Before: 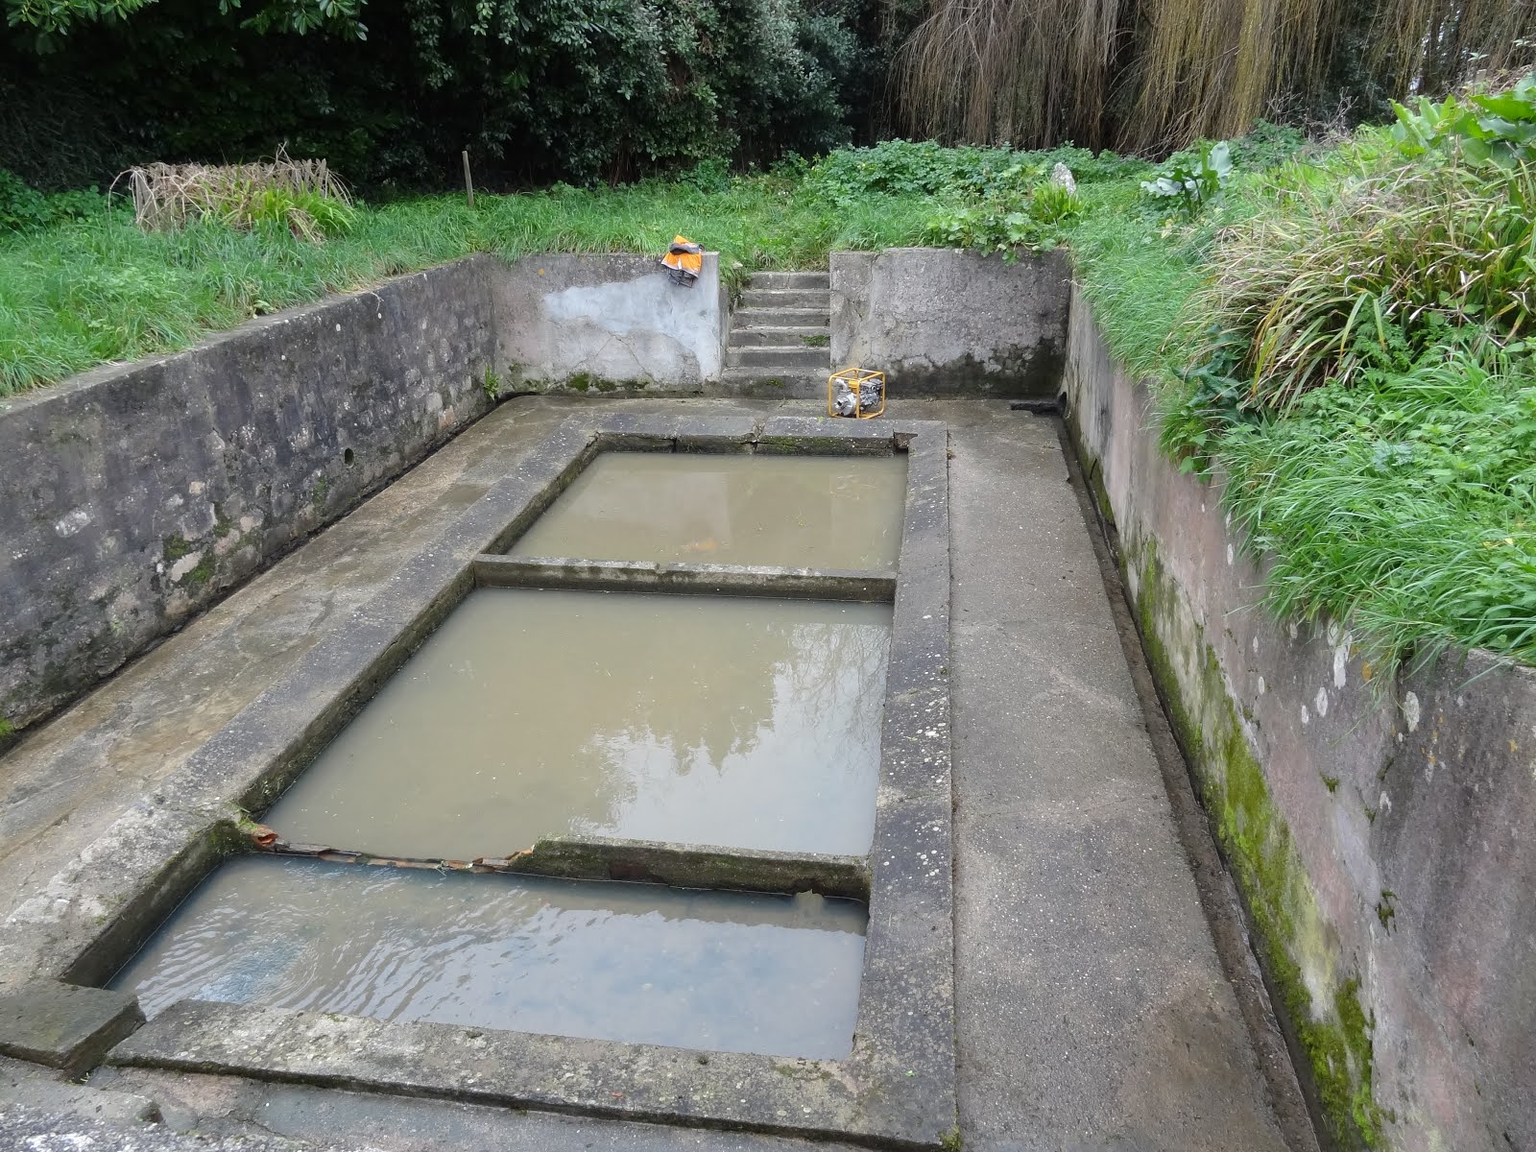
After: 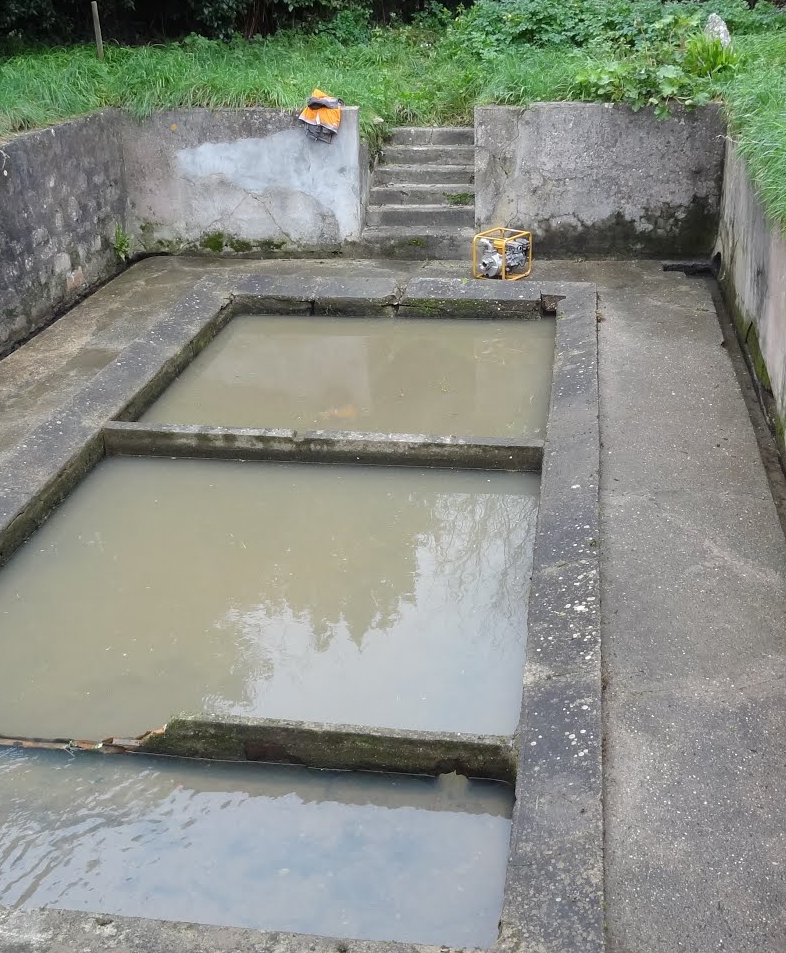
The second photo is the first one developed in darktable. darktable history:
crop and rotate: angle 0.014°, left 24.388%, top 13.049%, right 26.43%, bottom 7.439%
